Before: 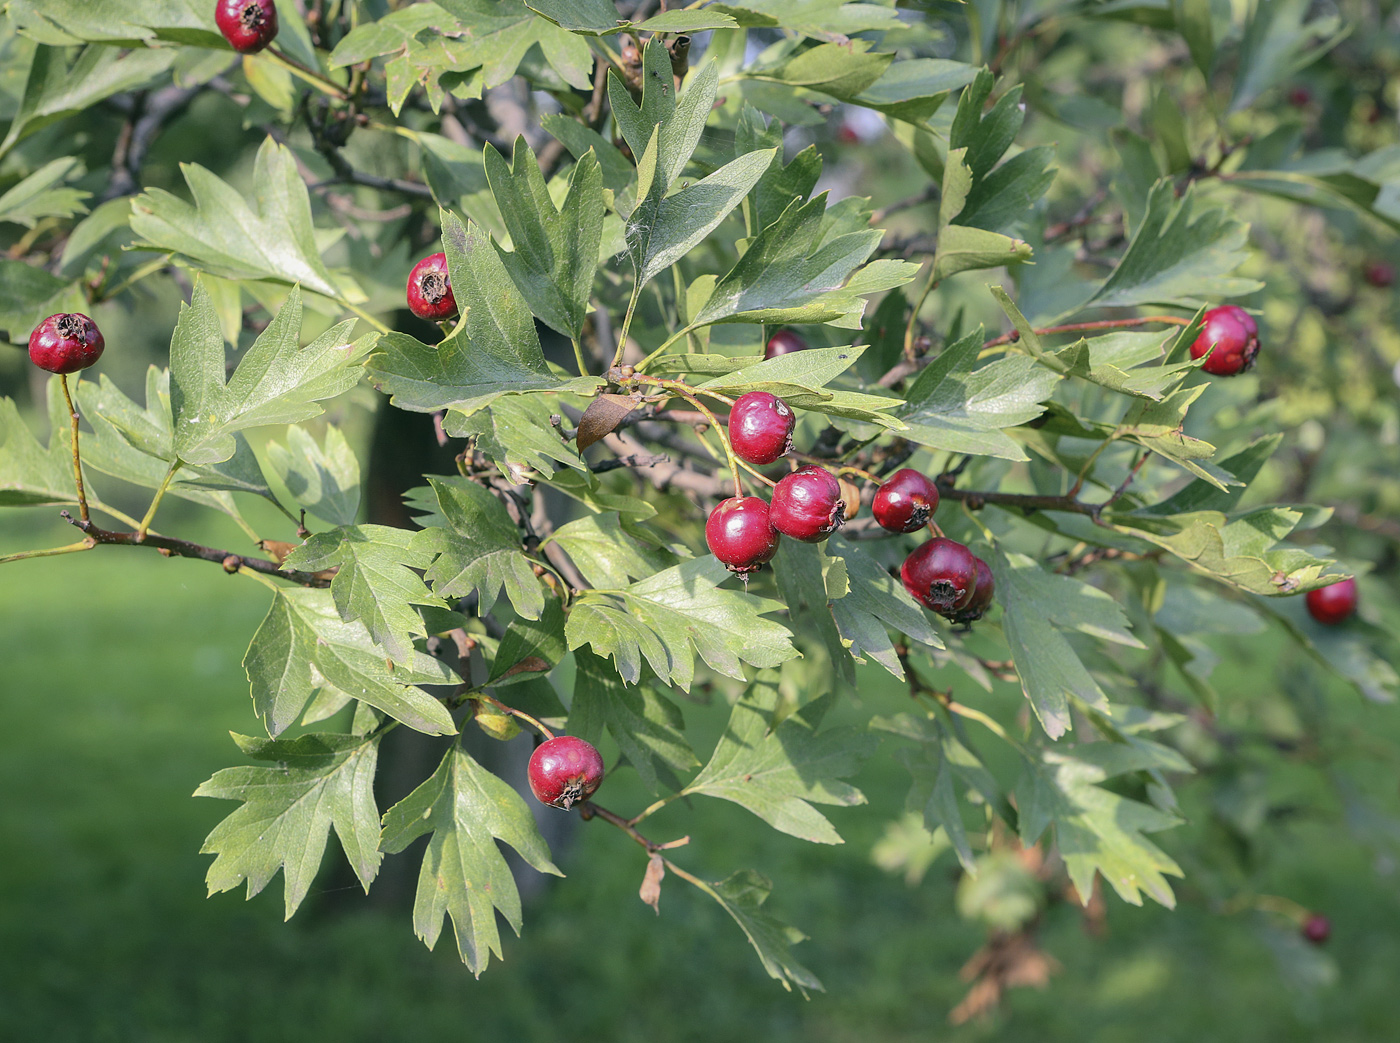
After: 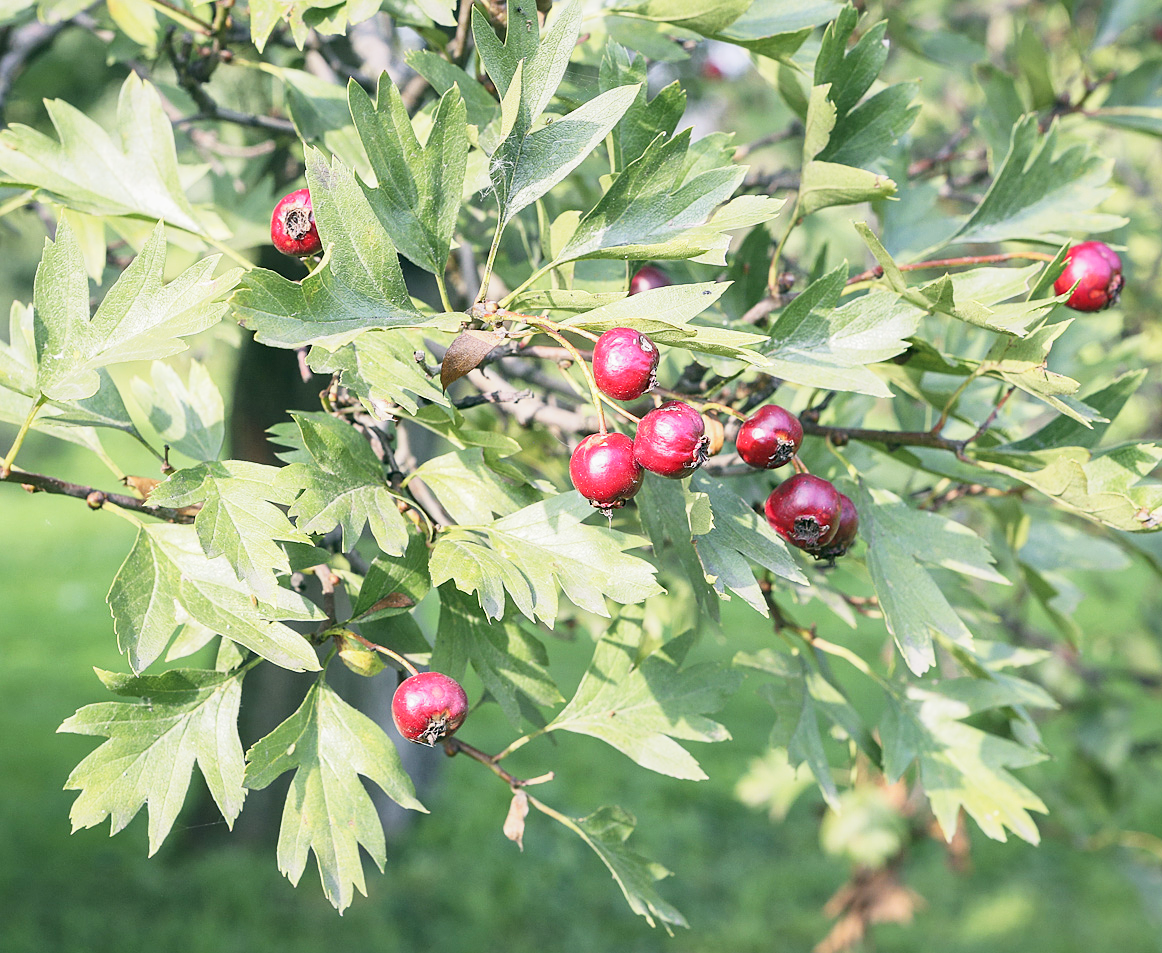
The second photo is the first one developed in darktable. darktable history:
sharpen: amount 0.203
crop: left 9.779%, top 6.212%, right 7.212%, bottom 2.35%
exposure: black level correction 0.001, exposure 0.499 EV, compensate highlight preservation false
local contrast: mode bilateral grid, contrast 11, coarseness 25, detail 115%, midtone range 0.2
base curve: curves: ch0 [(0, 0) (0.088, 0.125) (0.176, 0.251) (0.354, 0.501) (0.613, 0.749) (1, 0.877)], preserve colors none
